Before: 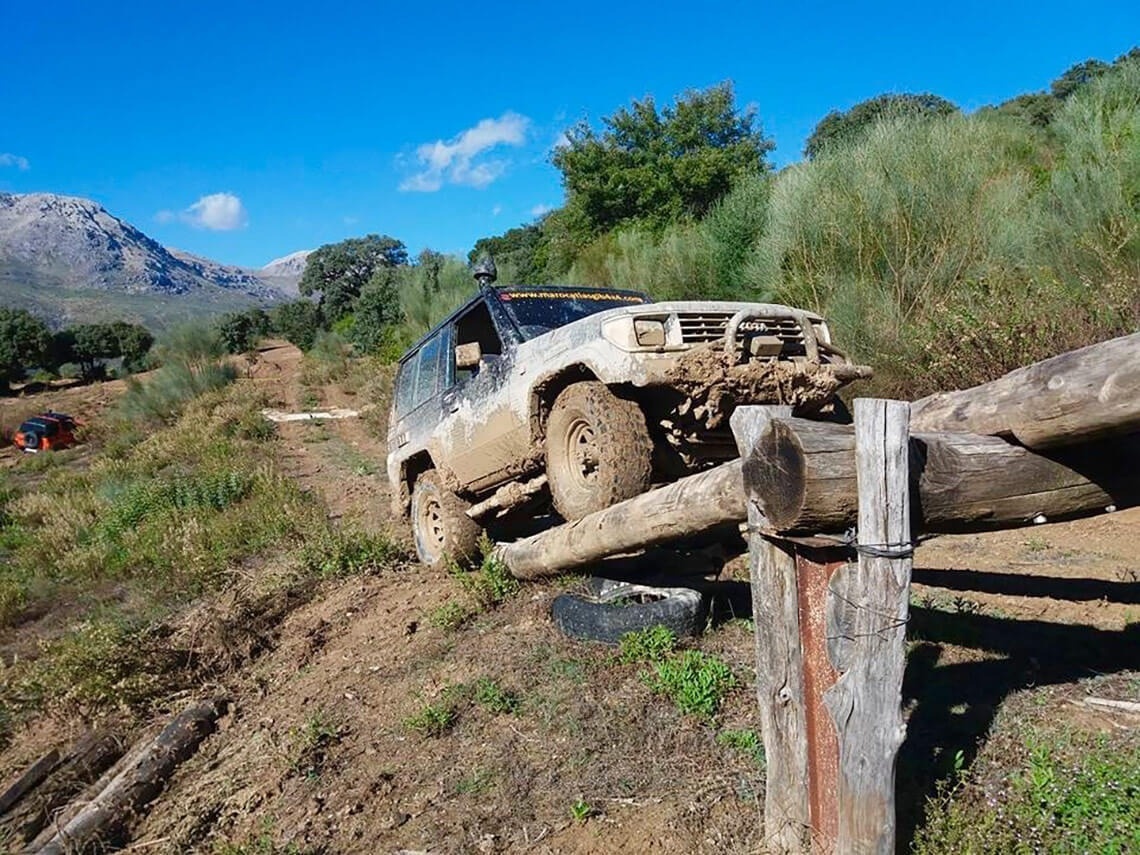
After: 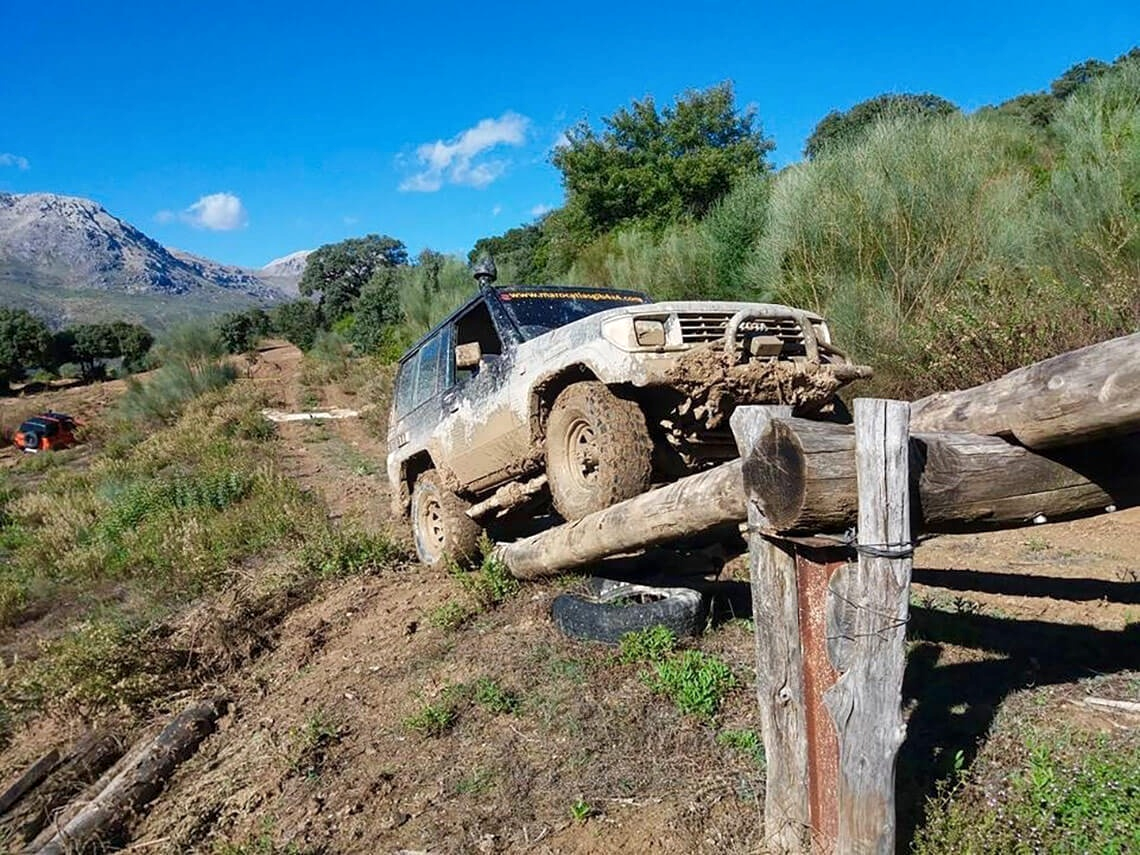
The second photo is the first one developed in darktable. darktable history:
local contrast: highlights 107%, shadows 97%, detail 120%, midtone range 0.2
shadows and highlights: low approximation 0.01, soften with gaussian
